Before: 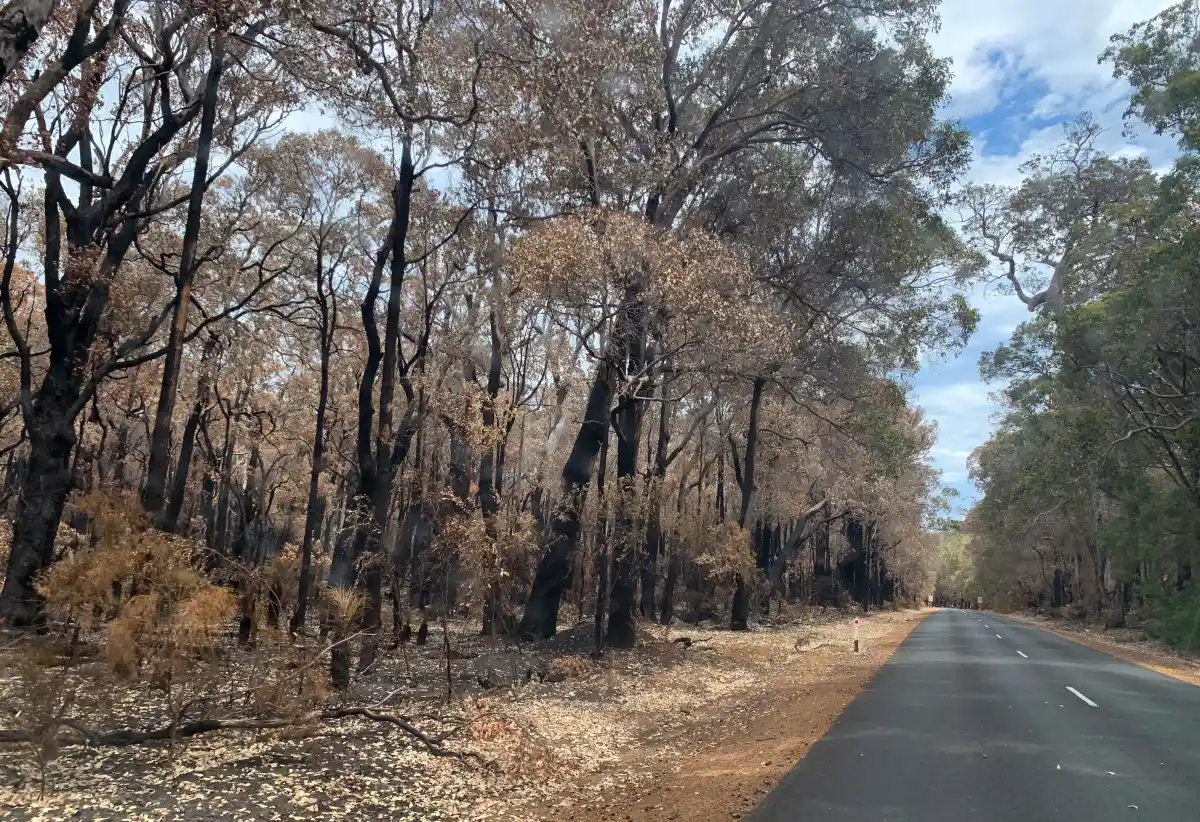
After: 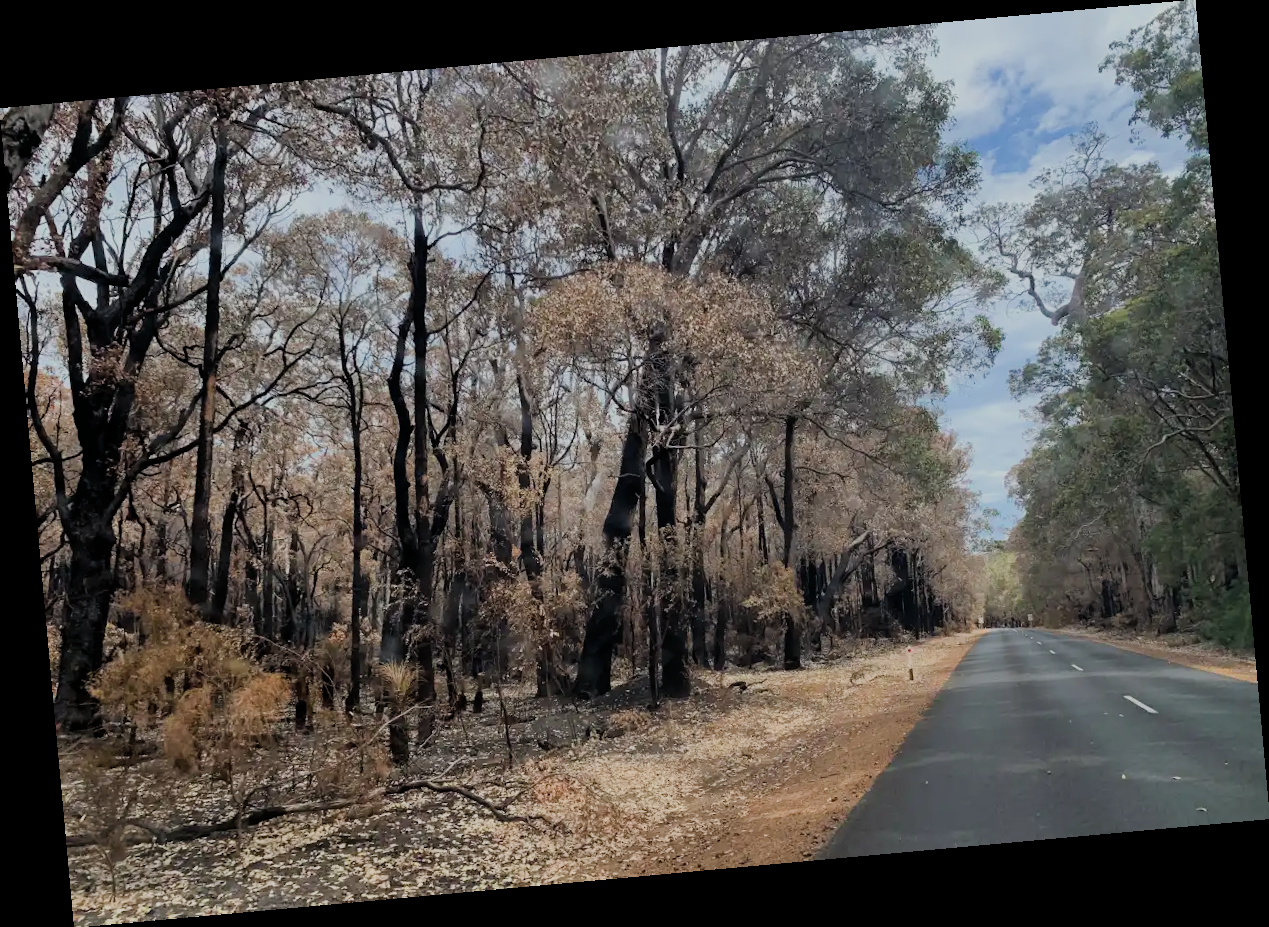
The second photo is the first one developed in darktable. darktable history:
filmic rgb: black relative exposure -7.15 EV, white relative exposure 5.36 EV, hardness 3.02
rotate and perspective: rotation -5.2°, automatic cropping off
